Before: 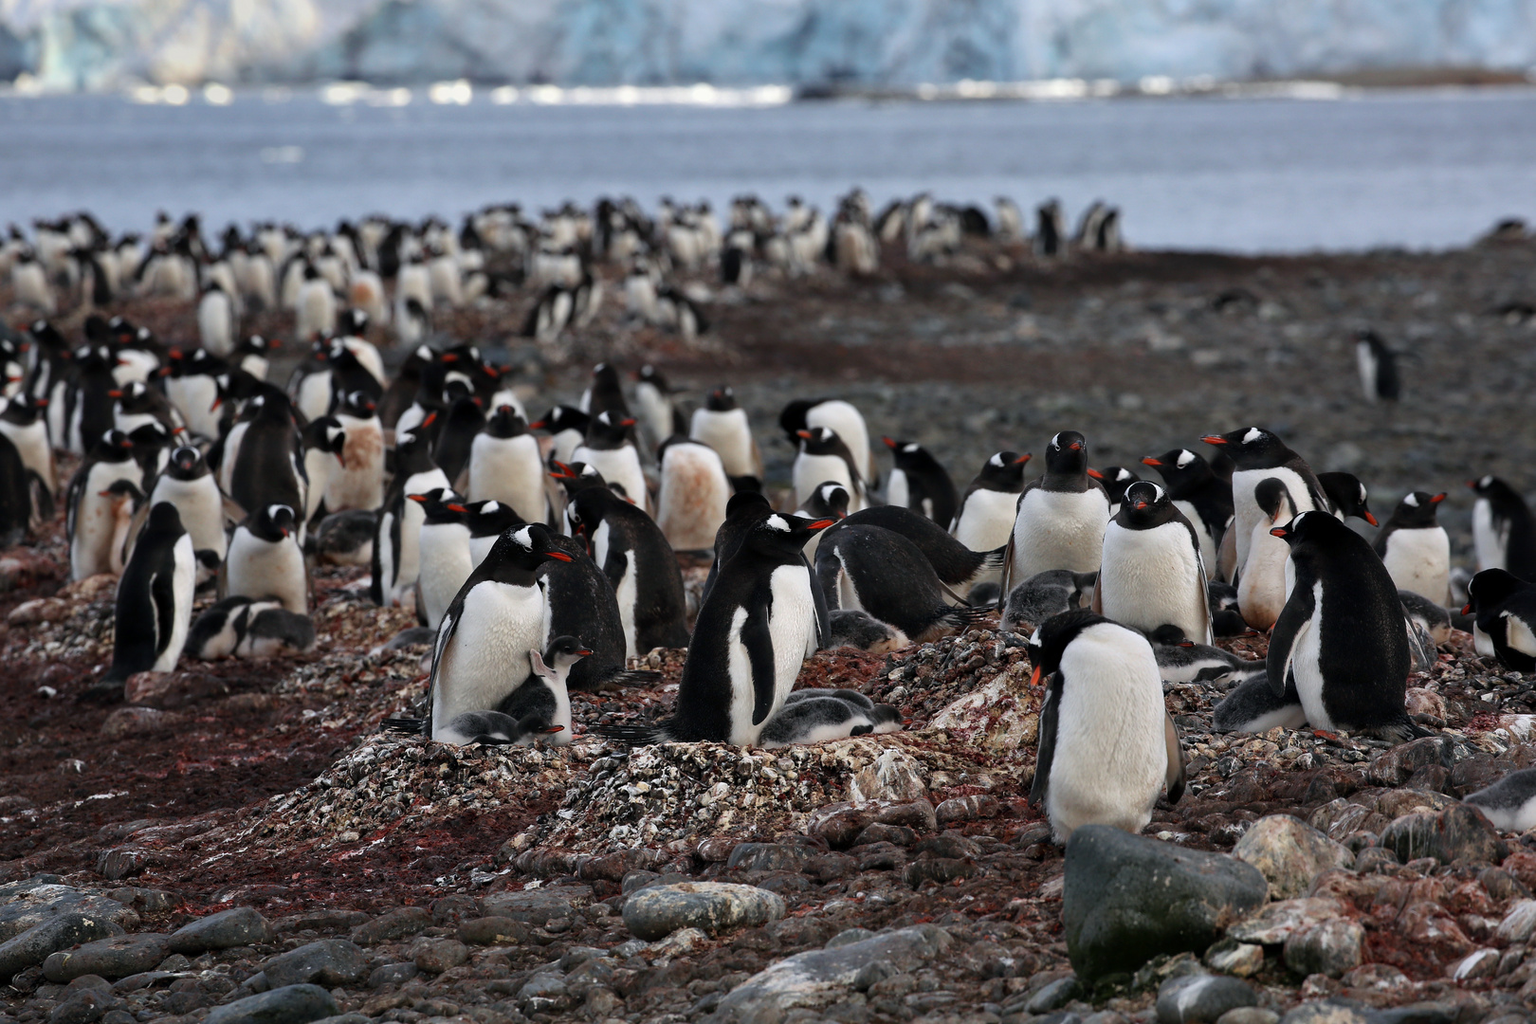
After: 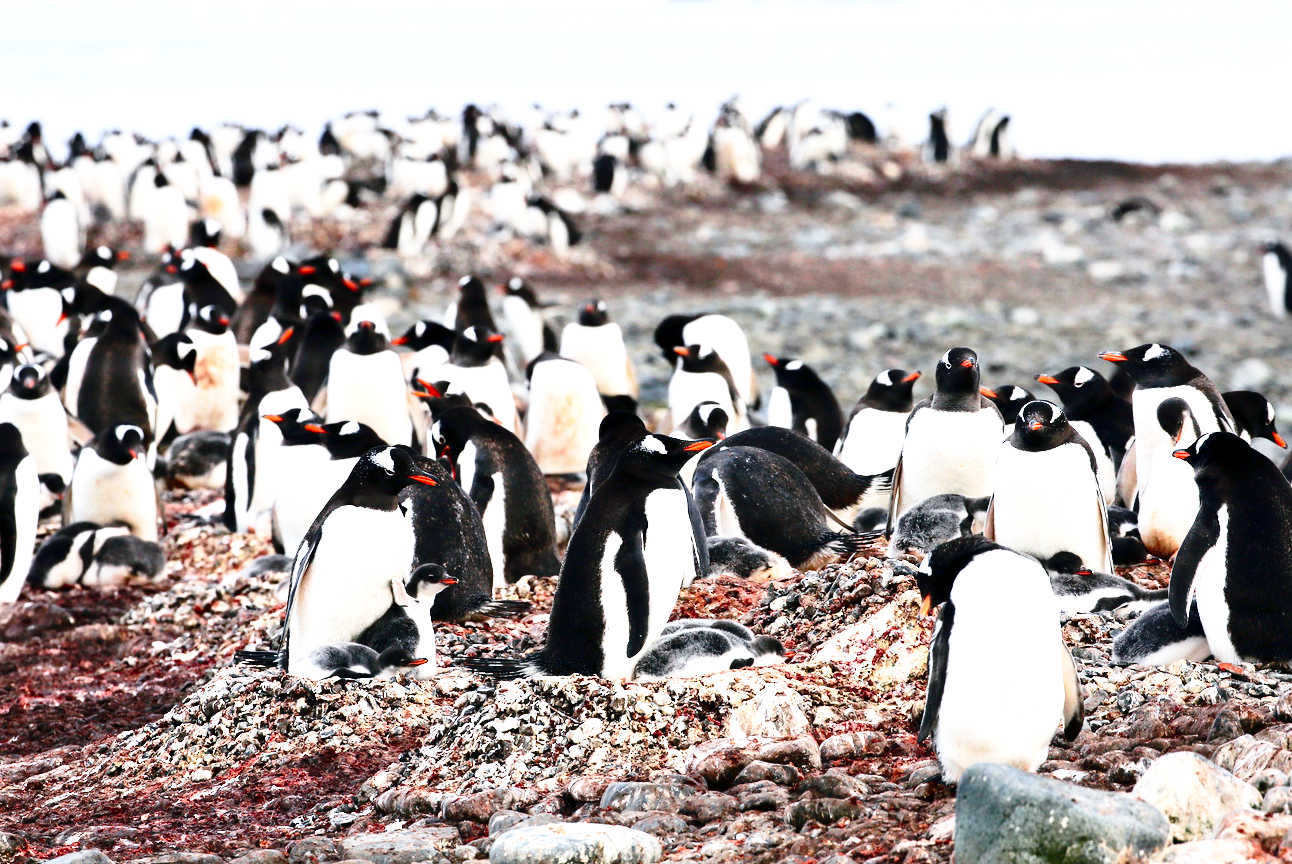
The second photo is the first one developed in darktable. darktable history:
contrast brightness saturation: contrast 0.2, brightness -0.114, saturation 0.104
crop and rotate: left 10.332%, top 9.945%, right 9.855%, bottom 9.973%
base curve: curves: ch0 [(0, 0) (0.028, 0.03) (0.121, 0.232) (0.46, 0.748) (0.859, 0.968) (1, 1)], preserve colors none
exposure: black level correction 0, exposure 1.523 EV, compensate exposure bias true, compensate highlight preservation false
